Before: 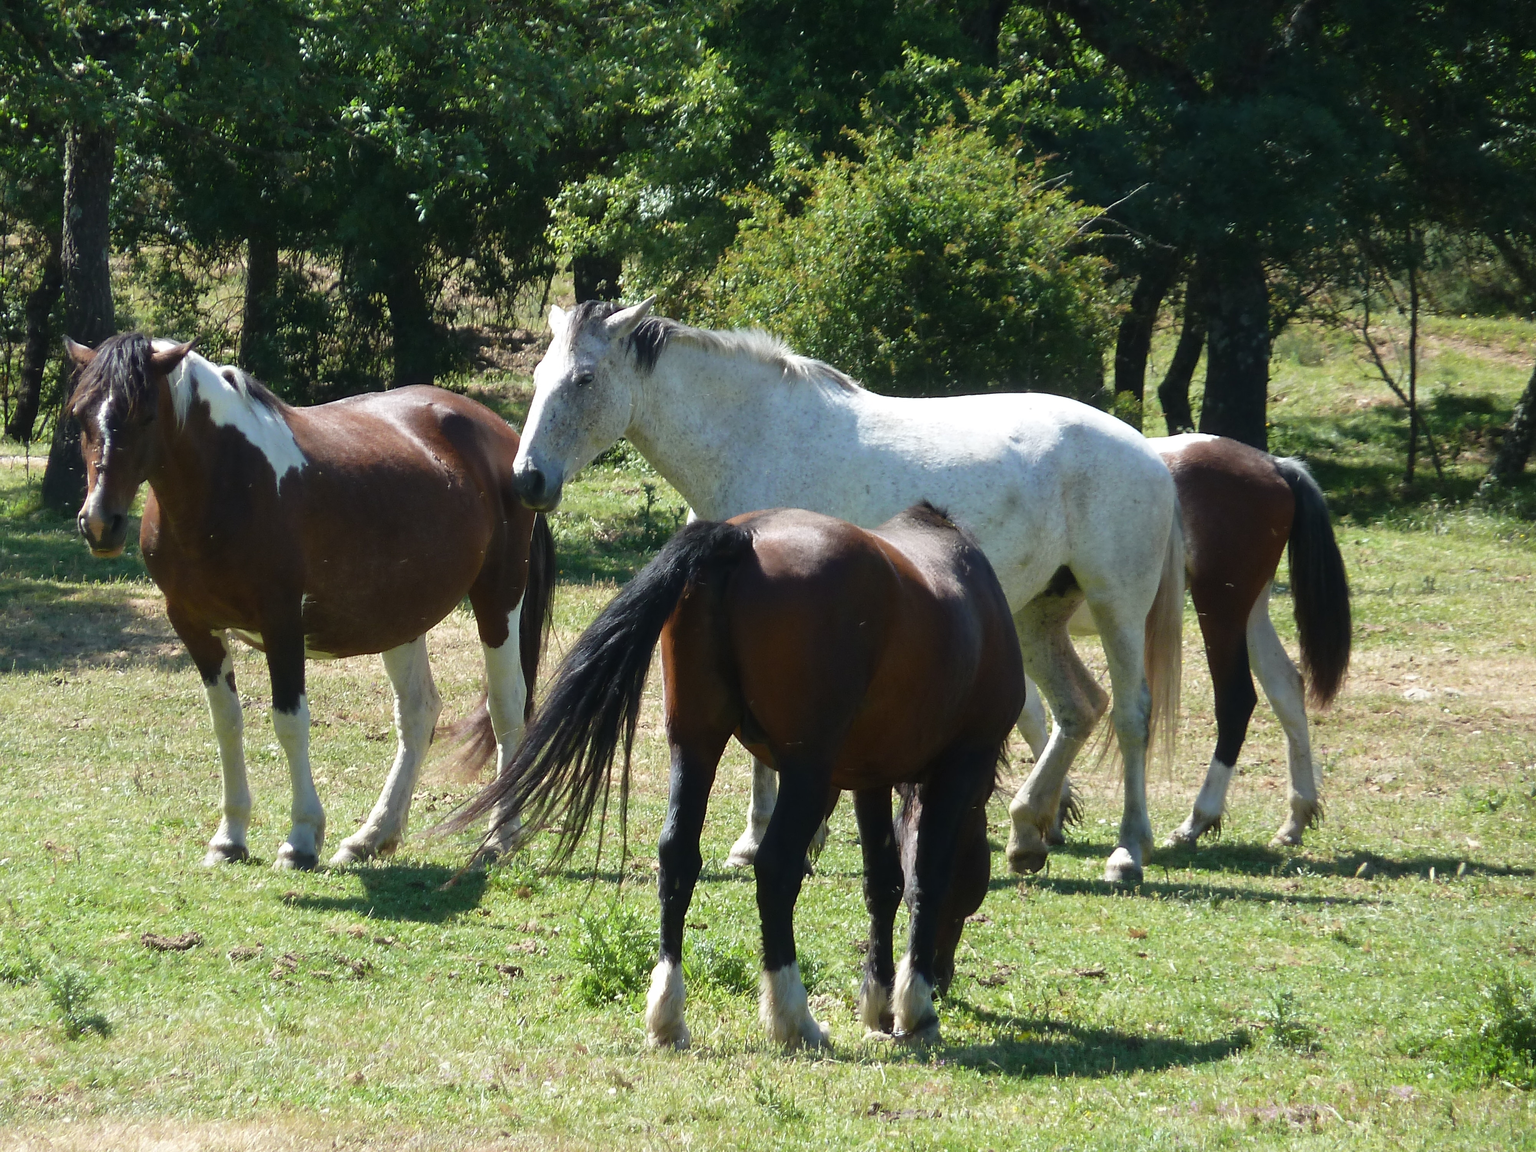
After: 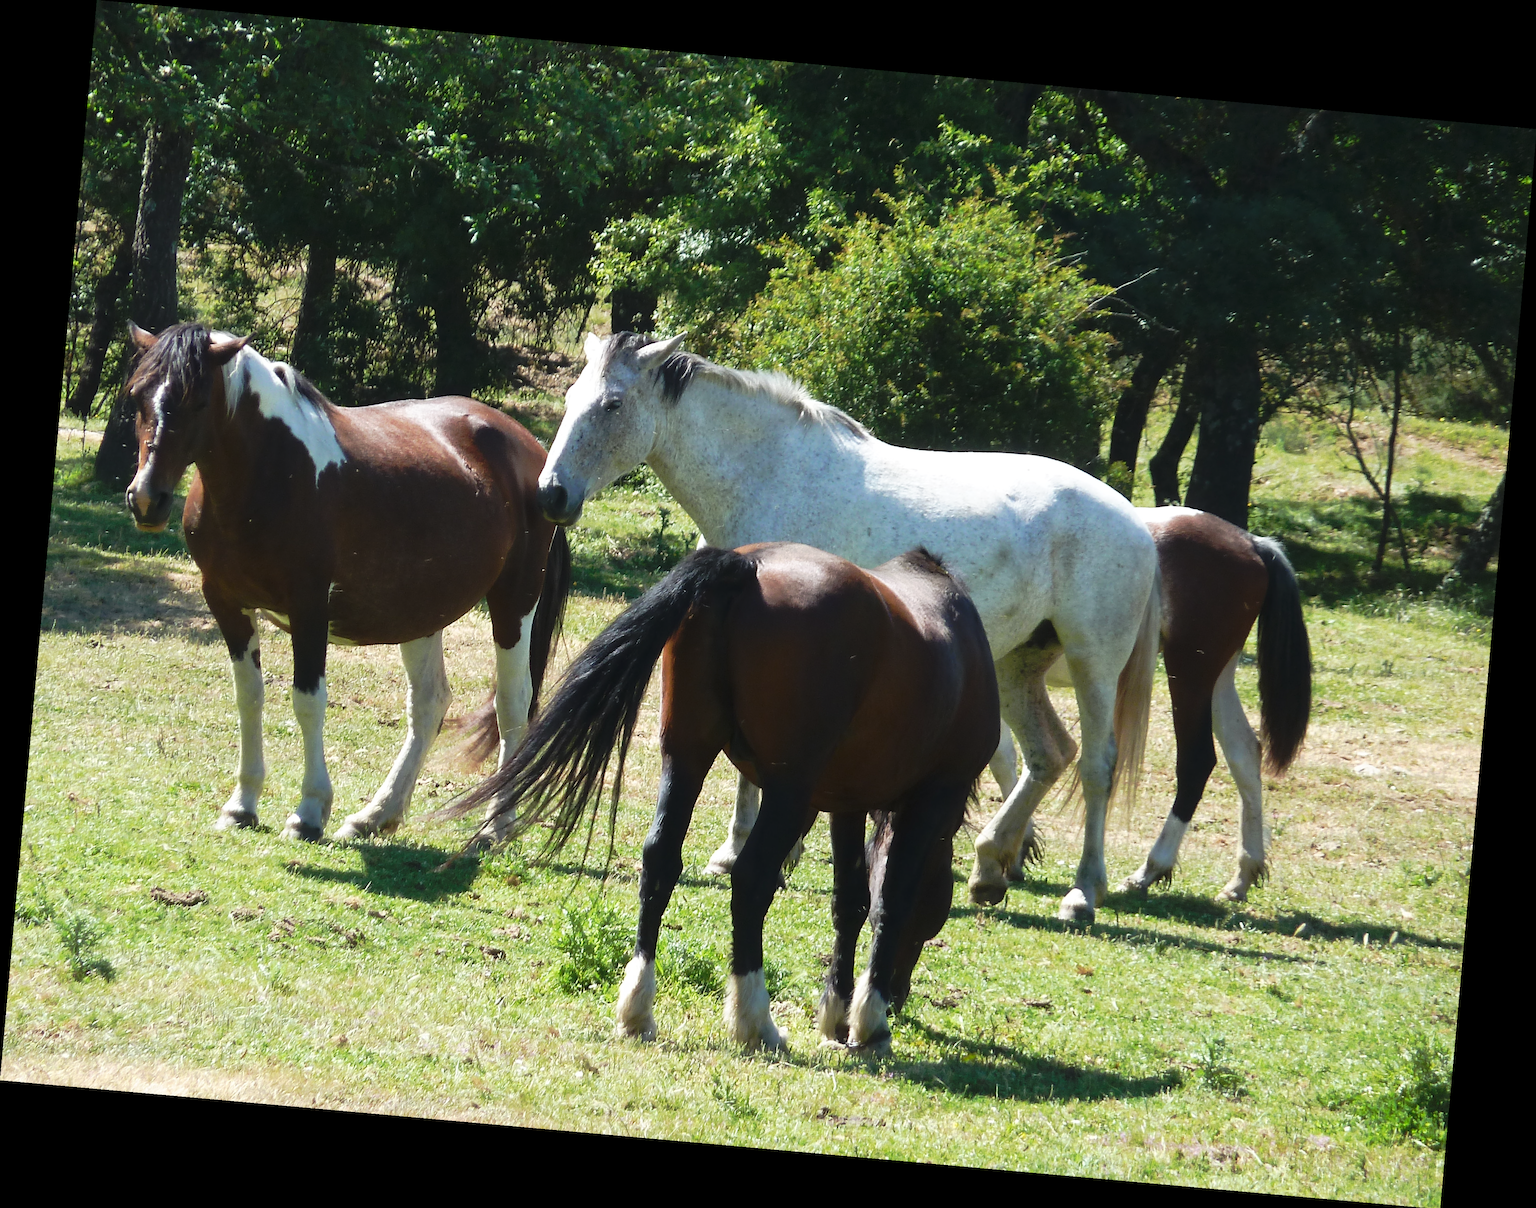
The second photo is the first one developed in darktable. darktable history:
tone curve: curves: ch0 [(0, 0) (0.003, 0.009) (0.011, 0.019) (0.025, 0.034) (0.044, 0.057) (0.069, 0.082) (0.1, 0.104) (0.136, 0.131) (0.177, 0.165) (0.224, 0.212) (0.277, 0.279) (0.335, 0.342) (0.399, 0.401) (0.468, 0.477) (0.543, 0.572) (0.623, 0.675) (0.709, 0.772) (0.801, 0.85) (0.898, 0.942) (1, 1)], preserve colors none
white balance: red 1, blue 1
rotate and perspective: rotation 5.12°, automatic cropping off
